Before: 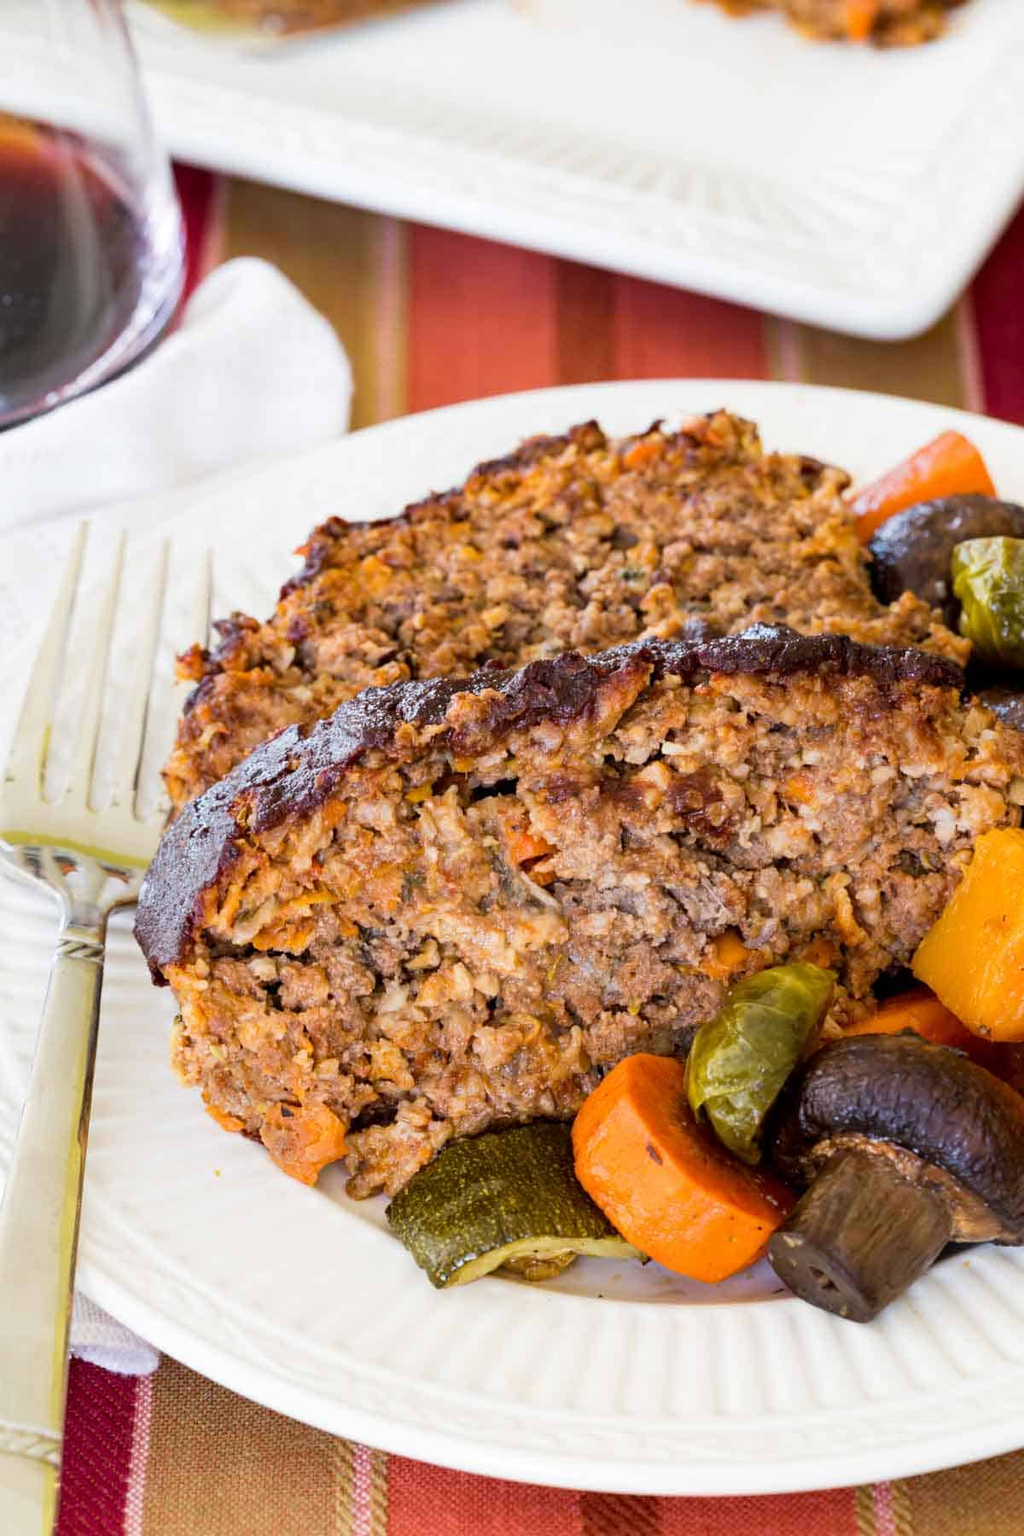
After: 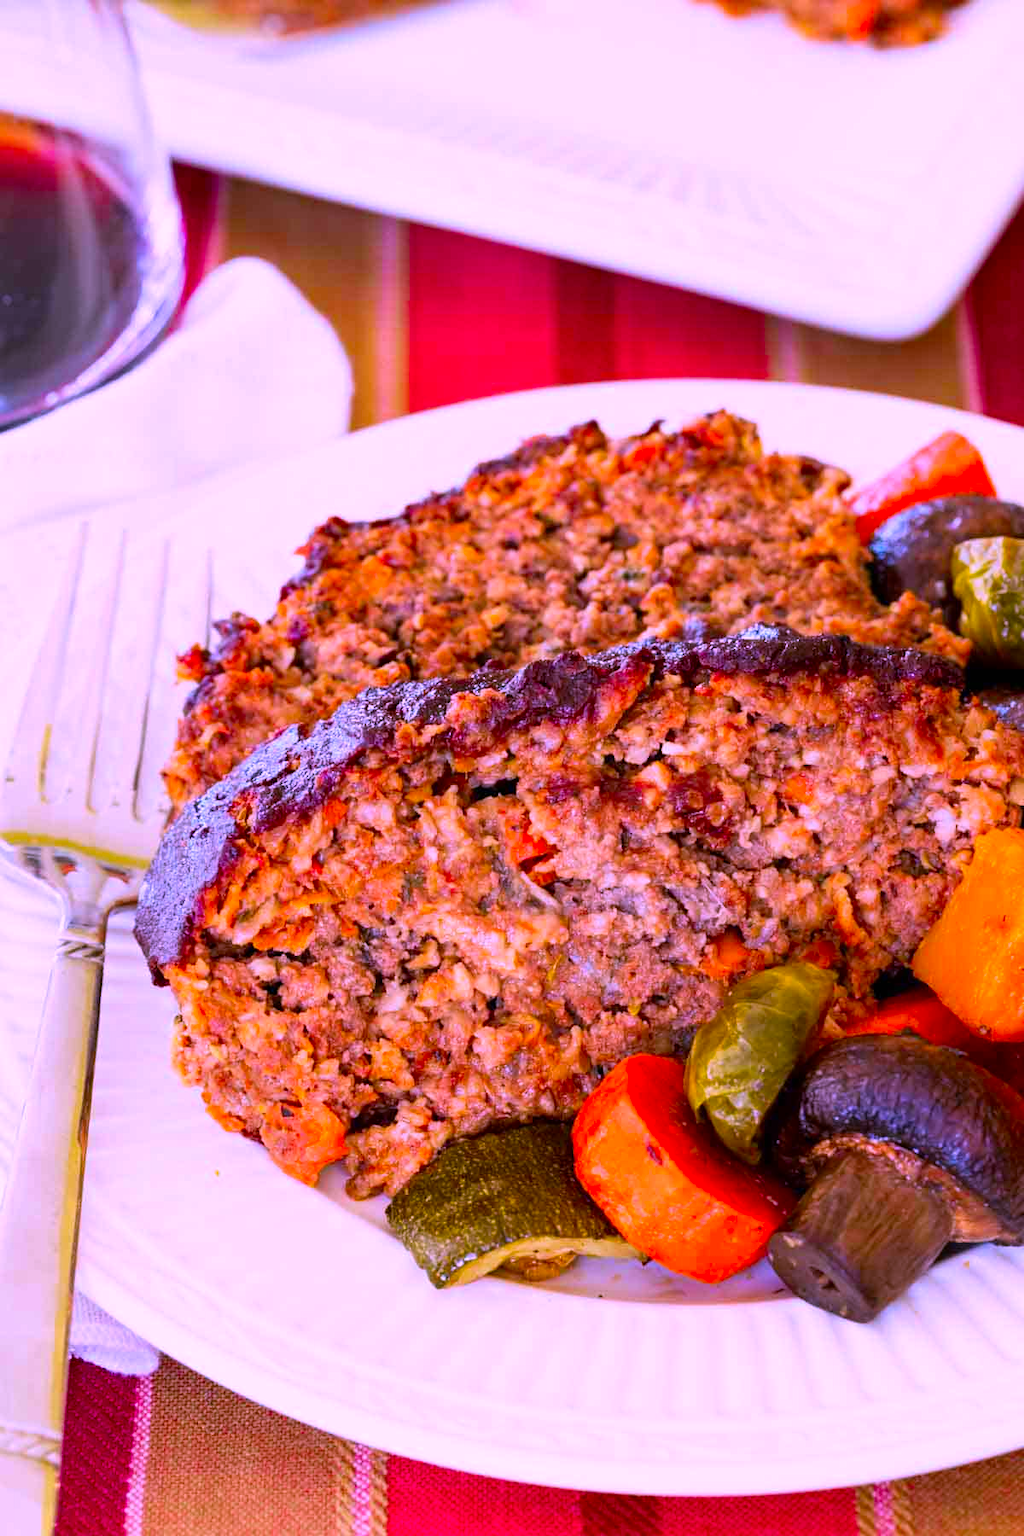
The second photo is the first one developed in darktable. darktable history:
color correction: highlights a* 19.5, highlights b* -11.53, saturation 1.69
white balance: red 0.926, green 1.003, blue 1.133
